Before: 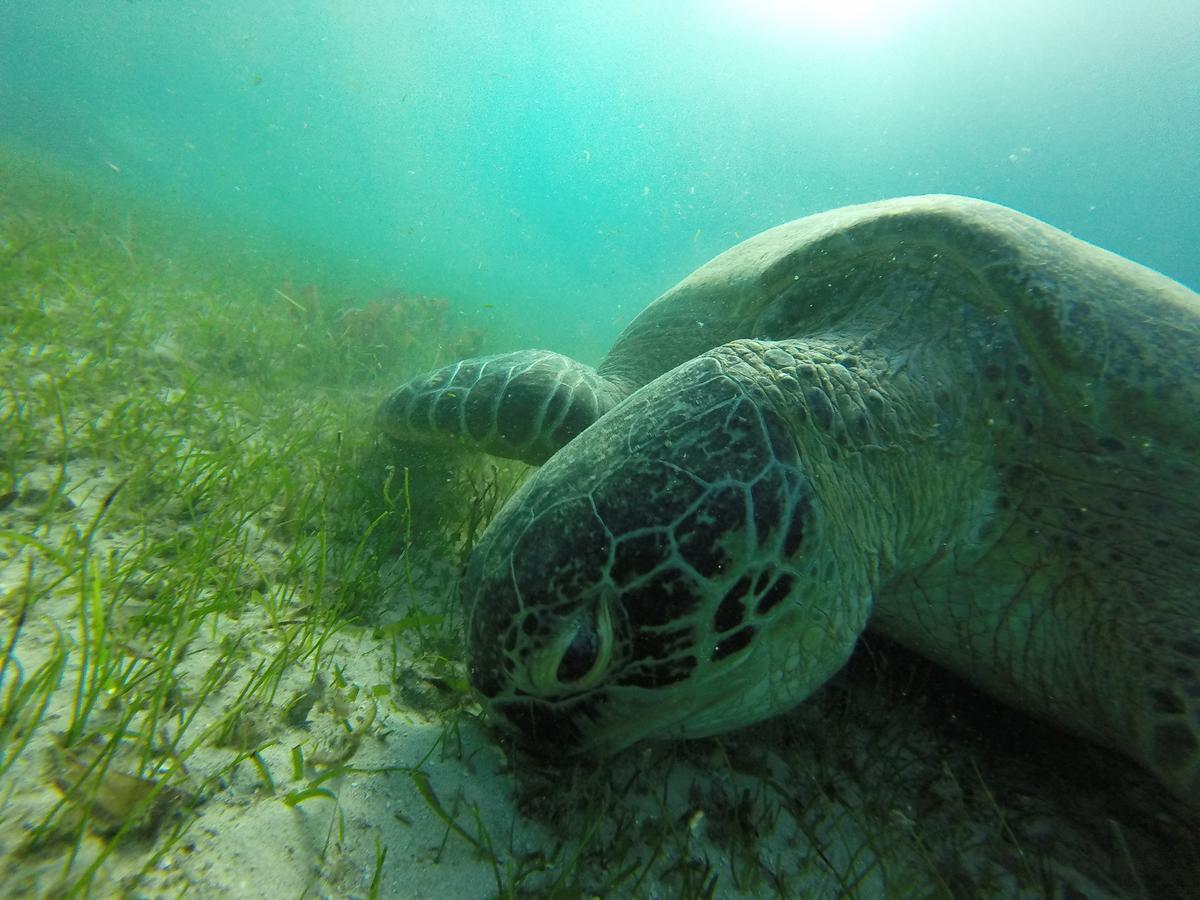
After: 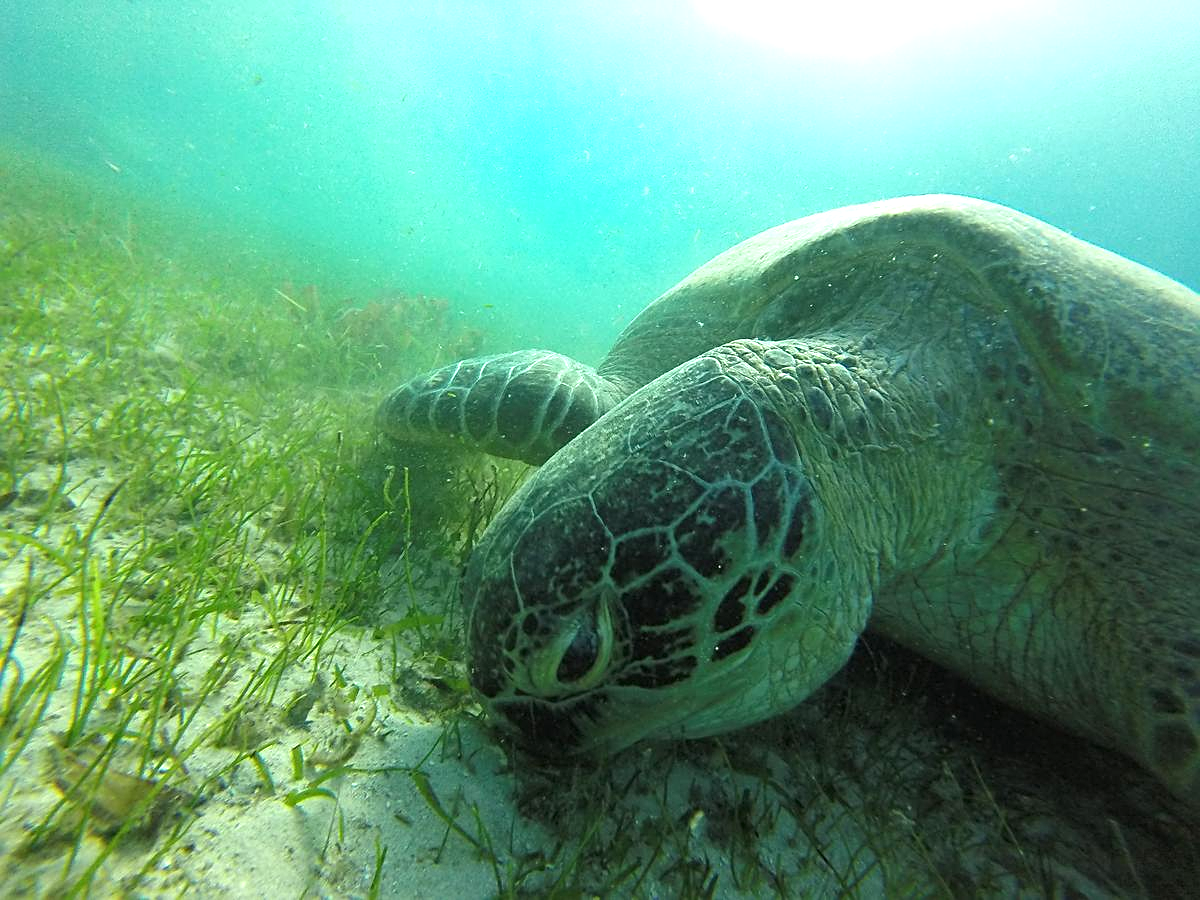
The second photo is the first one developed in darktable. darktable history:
exposure: exposure 0.672 EV, compensate exposure bias true, compensate highlight preservation false
sharpen: on, module defaults
